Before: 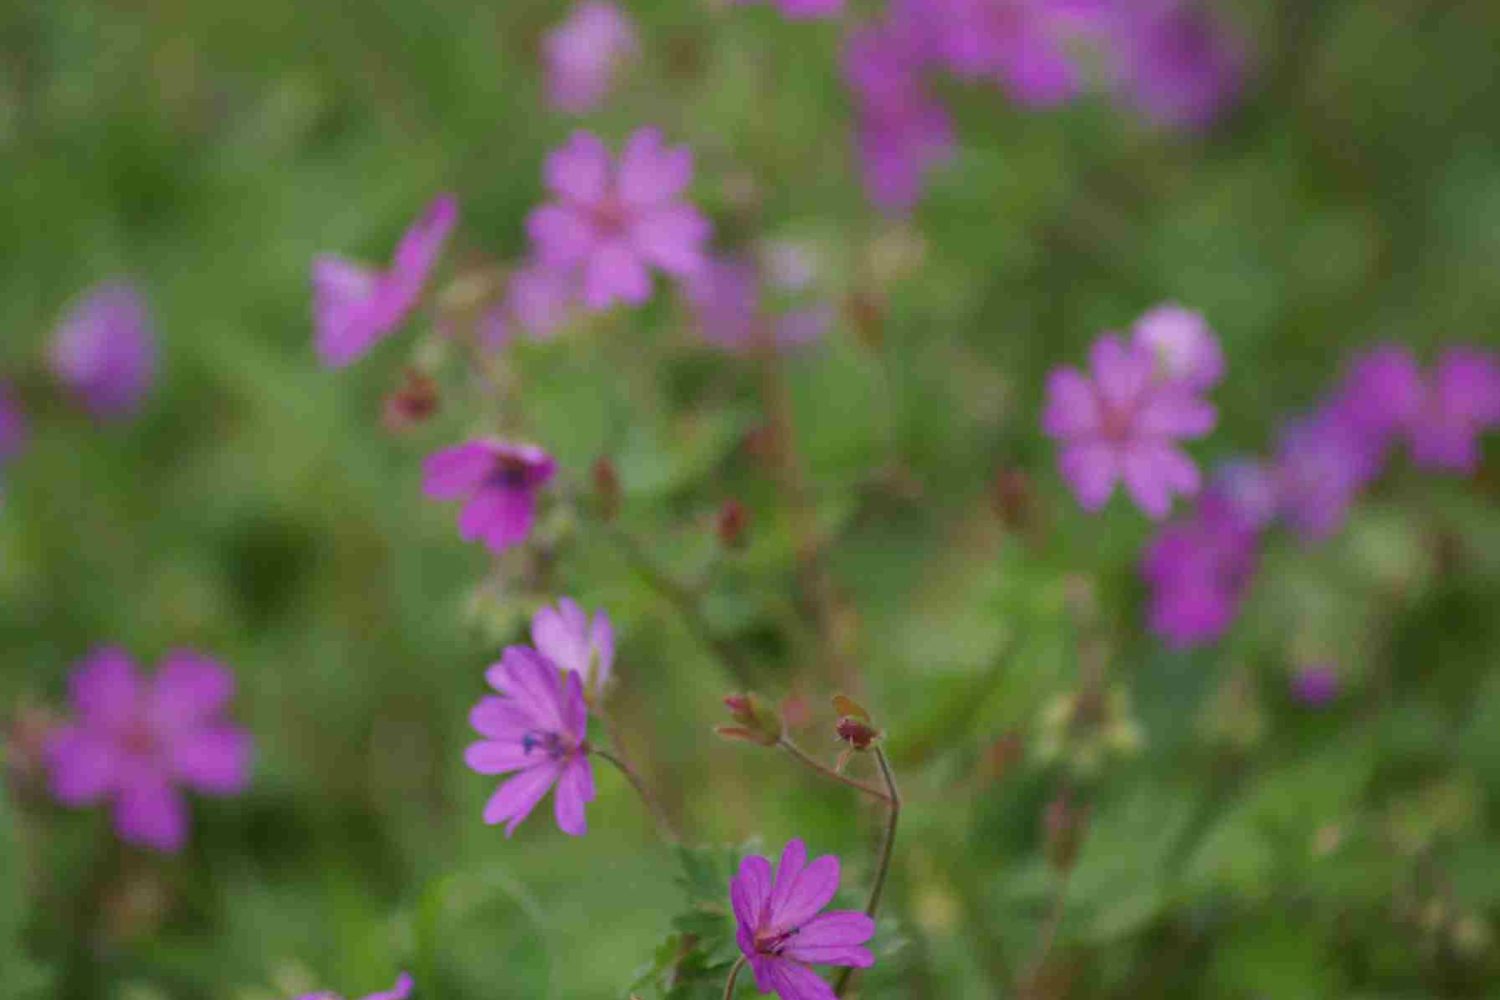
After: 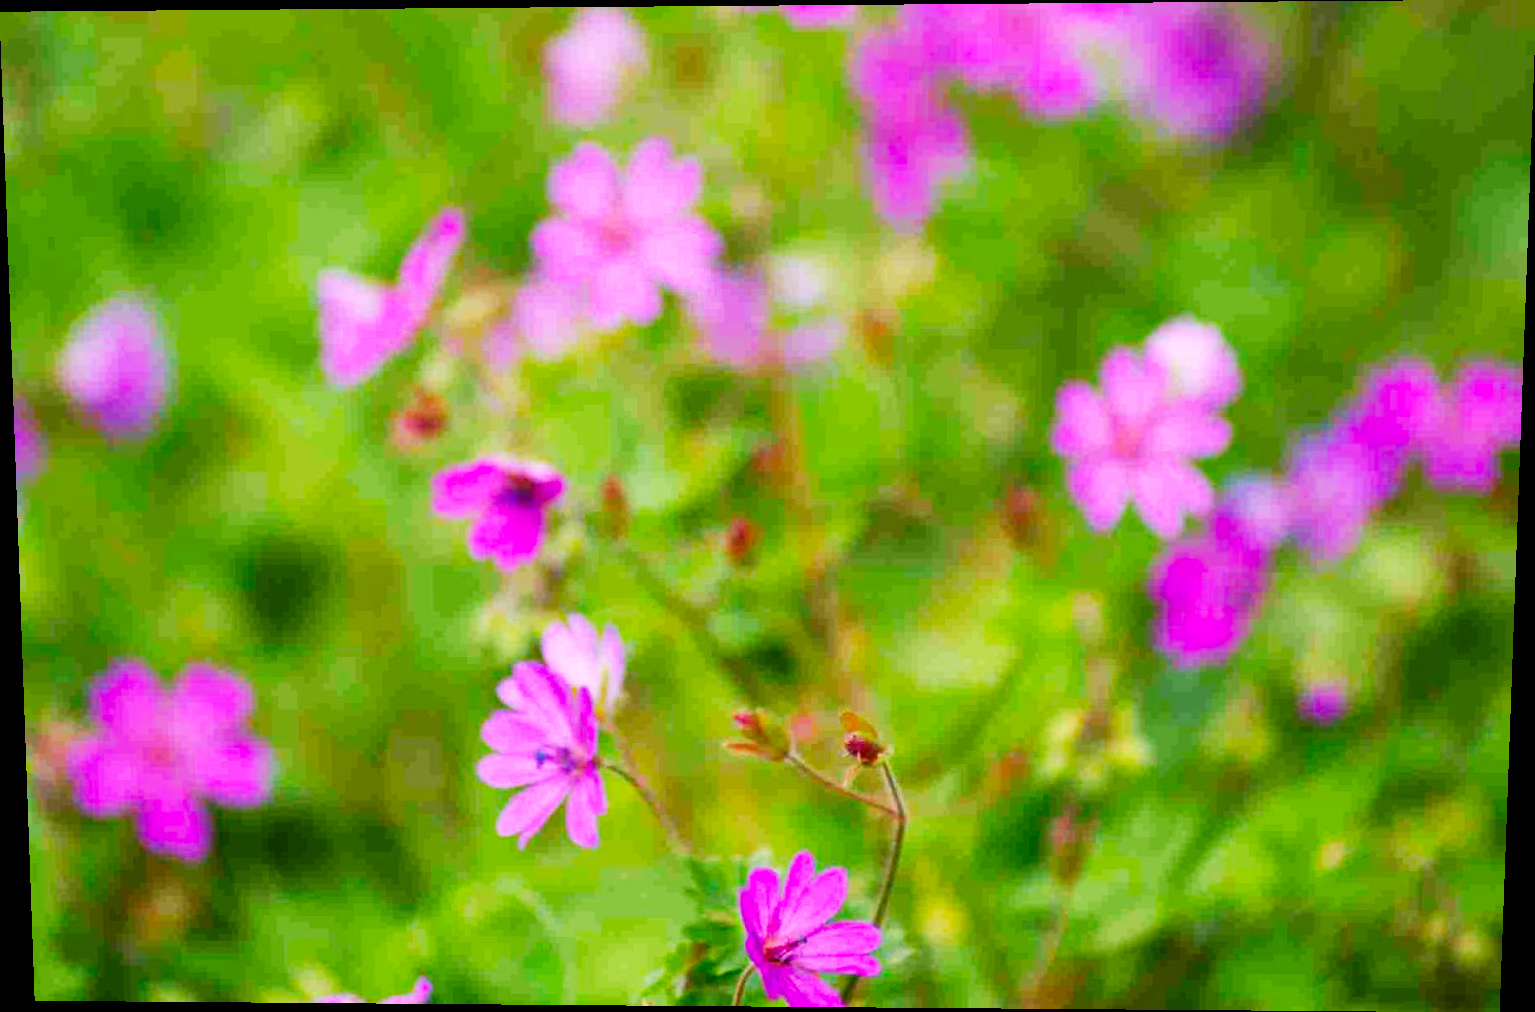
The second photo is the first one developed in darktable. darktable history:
rotate and perspective: lens shift (vertical) 0.048, lens shift (horizontal) -0.024, automatic cropping off
base curve: curves: ch0 [(0, 0) (0.007, 0.004) (0.027, 0.03) (0.046, 0.07) (0.207, 0.54) (0.442, 0.872) (0.673, 0.972) (1, 1)], preserve colors none
color balance rgb: perceptual saturation grading › global saturation 20%, global vibrance 20%
